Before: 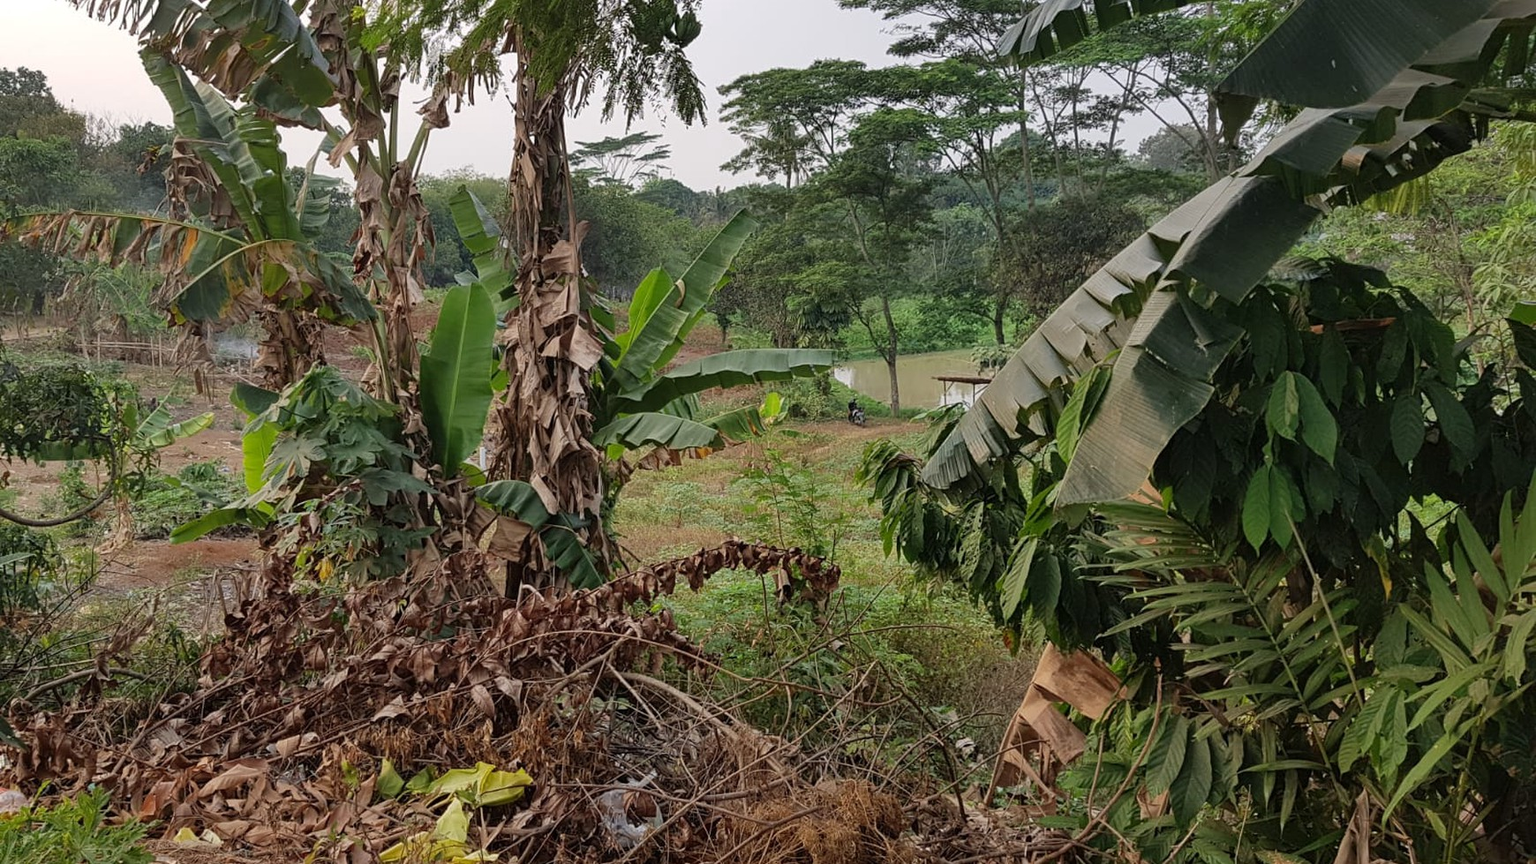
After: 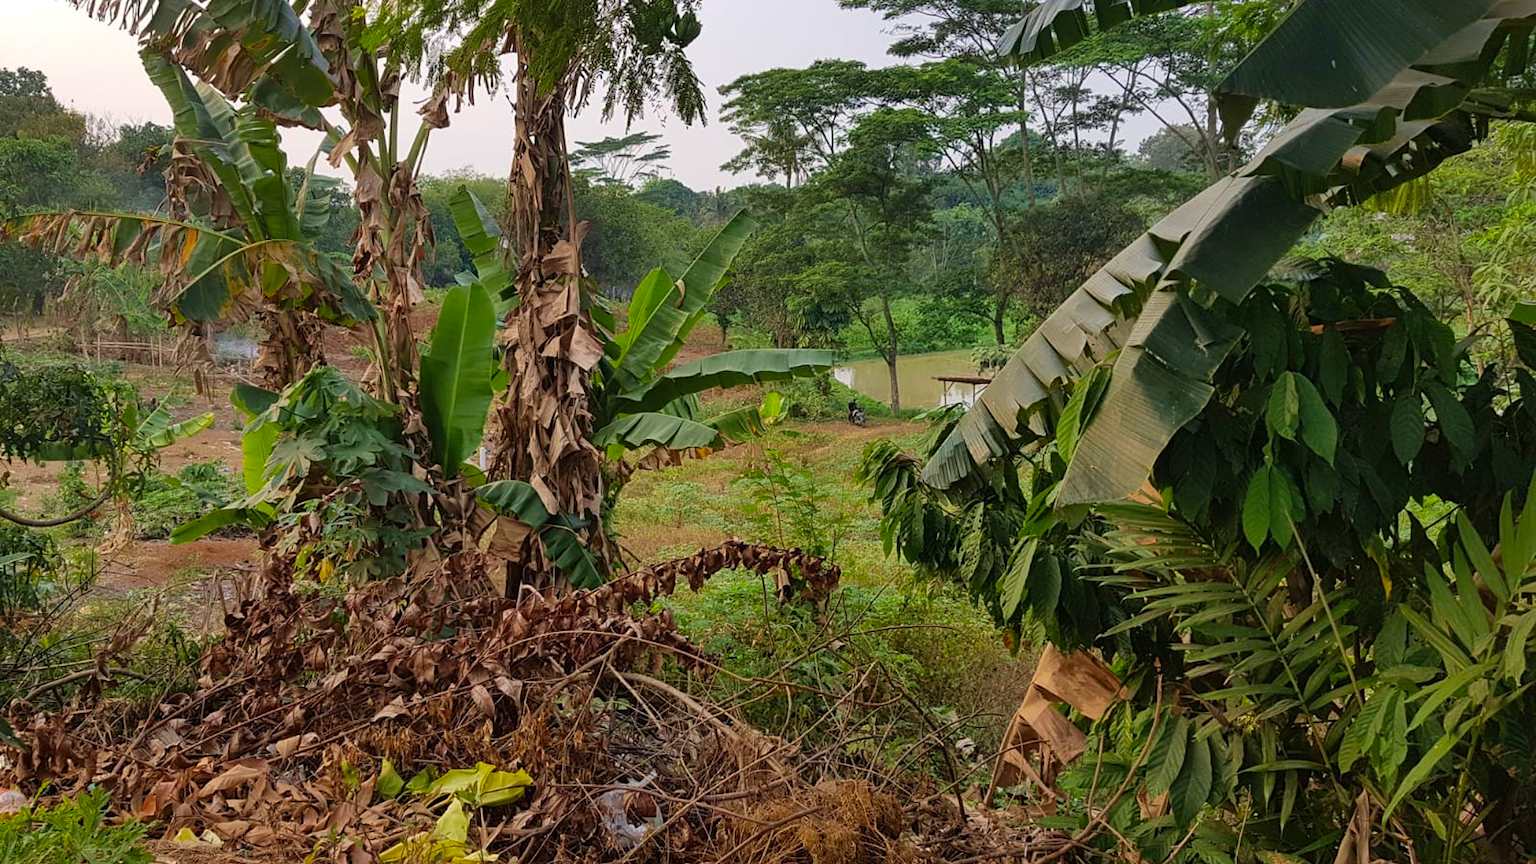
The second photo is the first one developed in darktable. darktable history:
velvia: on, module defaults
color balance rgb: perceptual saturation grading › global saturation 25.82%, global vibrance 12.345%
